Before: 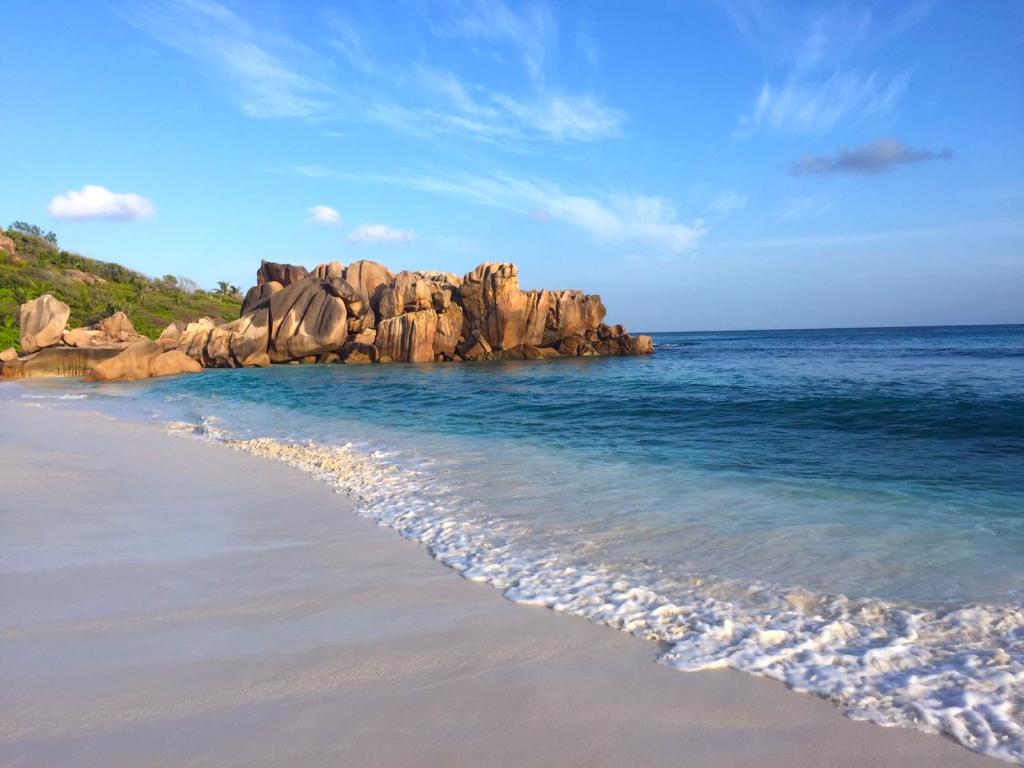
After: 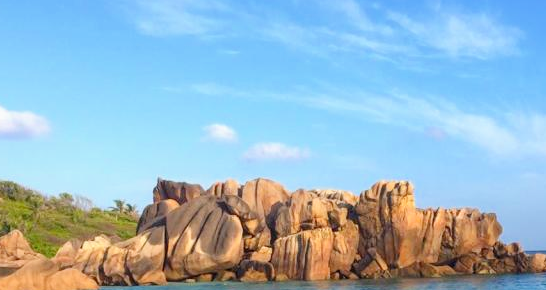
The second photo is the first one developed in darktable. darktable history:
exposure: black level correction 0, exposure 0.693 EV, compensate highlight preservation false
filmic rgb: middle gray luminance 18.28%, black relative exposure -10.43 EV, white relative exposure 3.4 EV, target black luminance 0%, hardness 6.05, latitude 98.8%, contrast 0.851, shadows ↔ highlights balance 0.367%, color science v4 (2020)
local contrast: highlights 100%, shadows 98%, detail 120%, midtone range 0.2
crop: left 10.229%, top 10.743%, right 36.449%, bottom 51.389%
